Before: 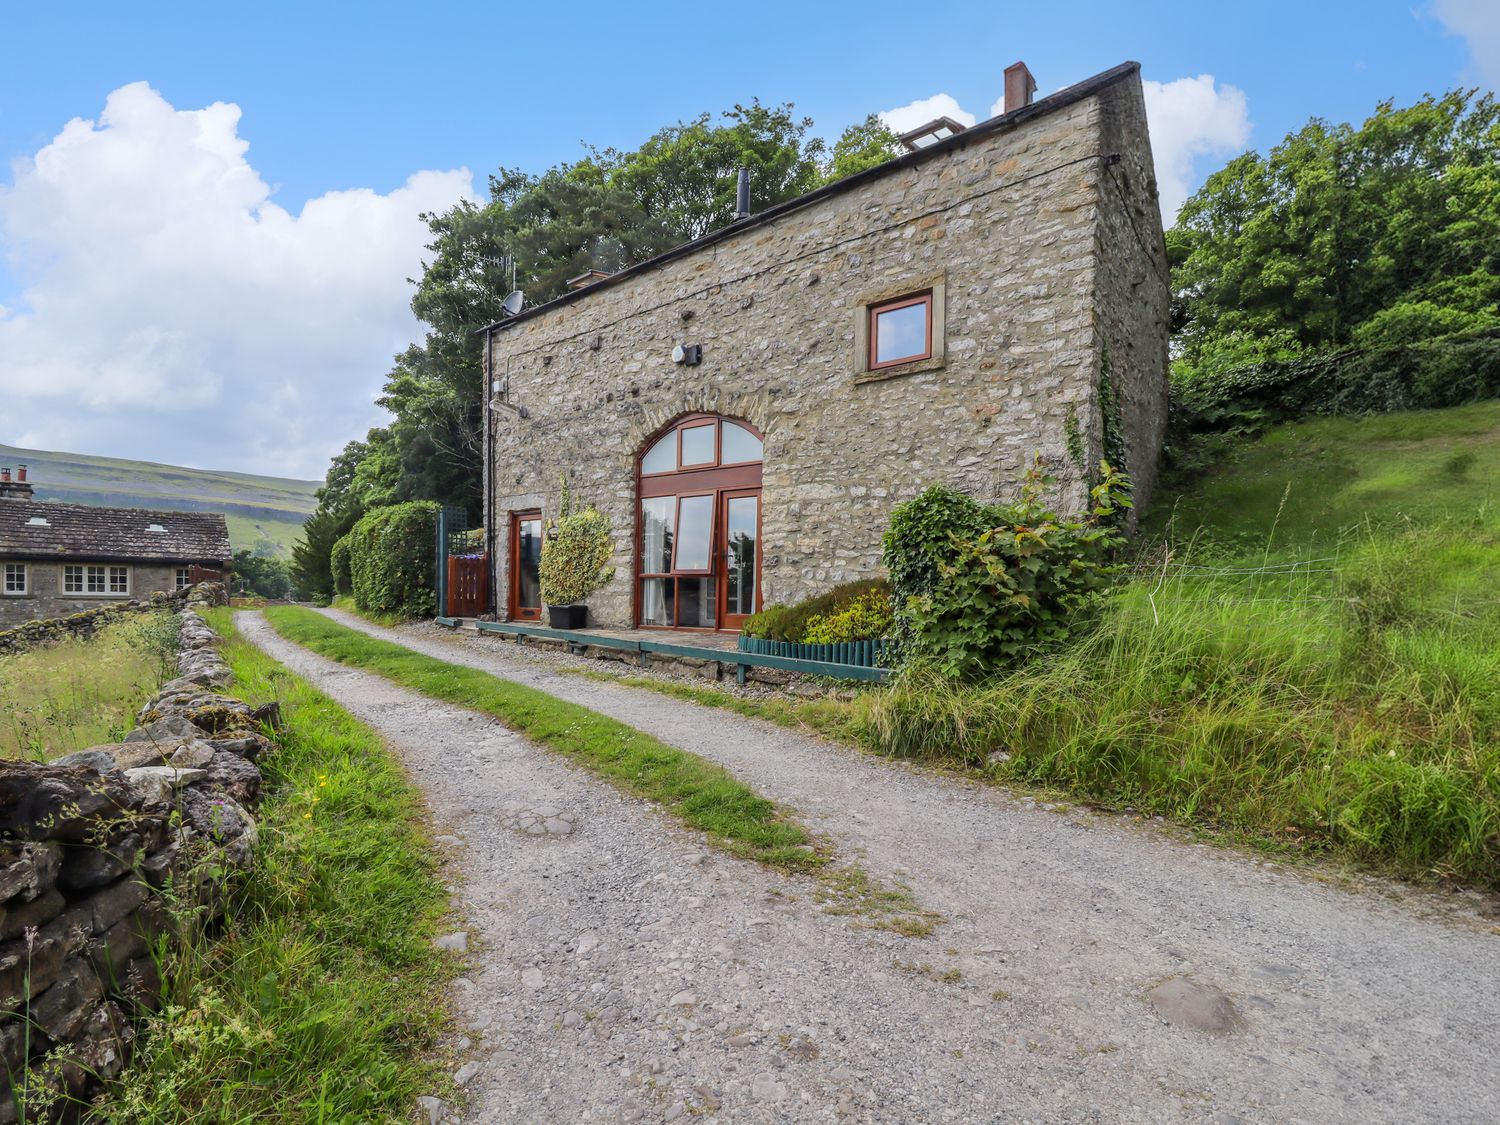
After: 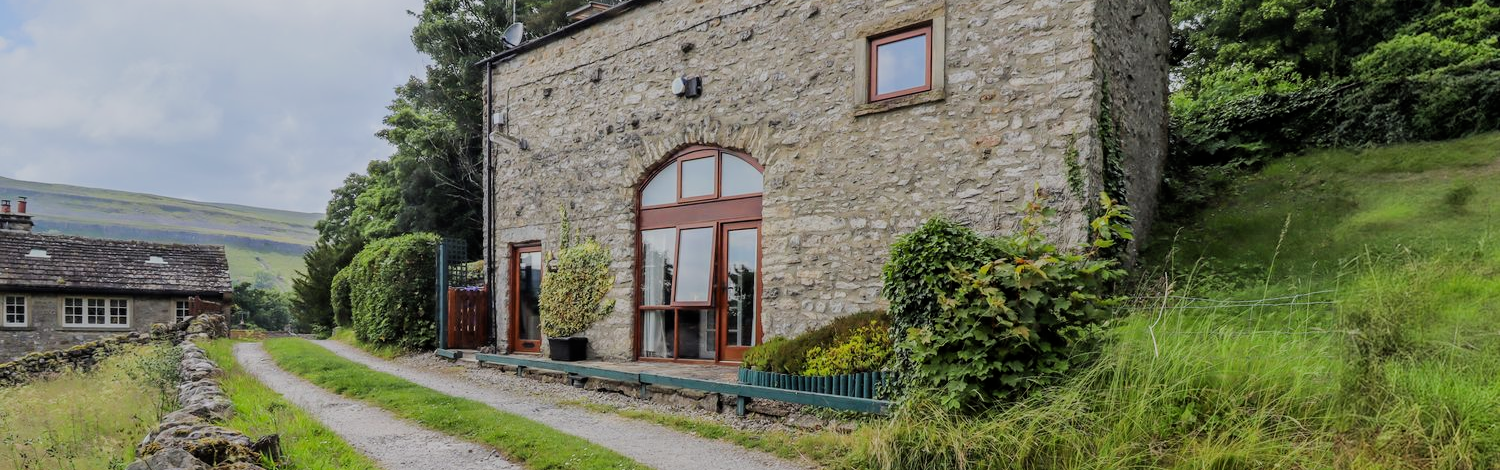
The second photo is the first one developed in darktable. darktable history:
filmic rgb: black relative exposure -7.65 EV, white relative exposure 4.56 EV, hardness 3.61, contrast 1.05
crop and rotate: top 23.84%, bottom 34.294%
